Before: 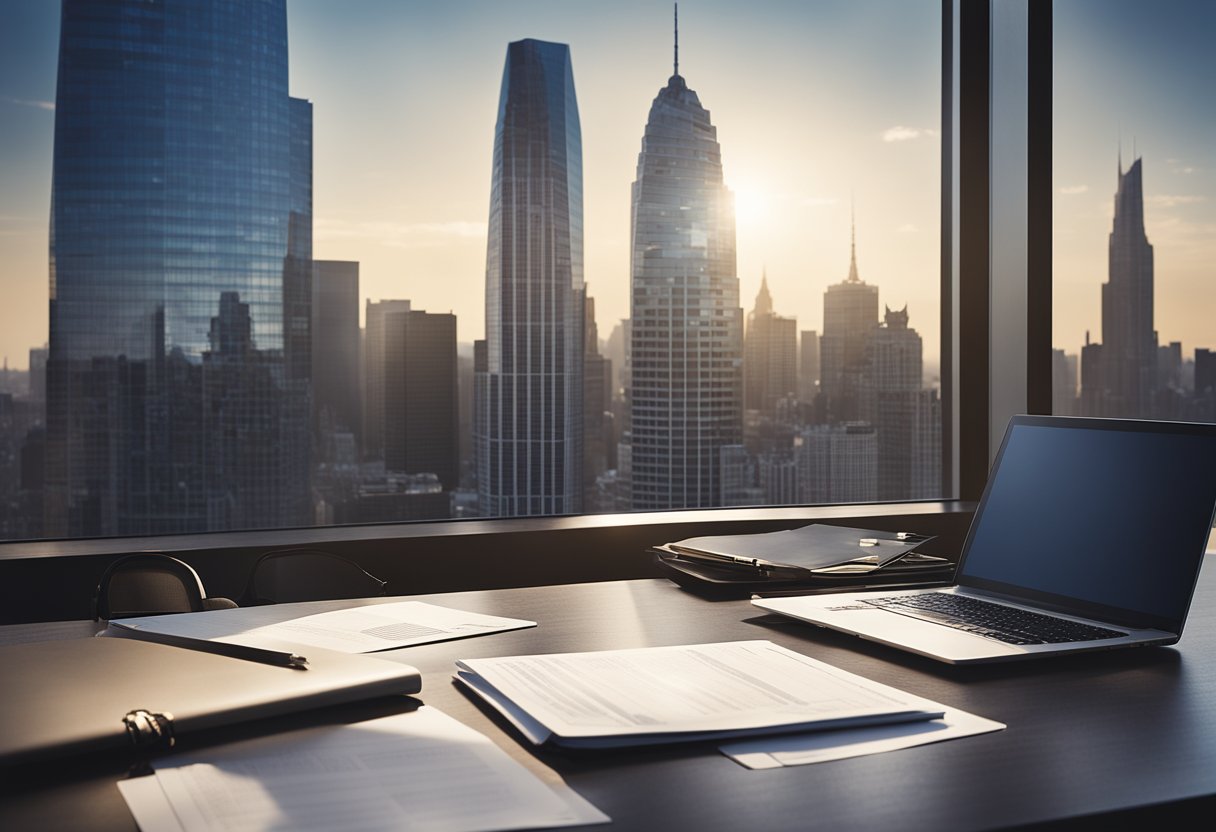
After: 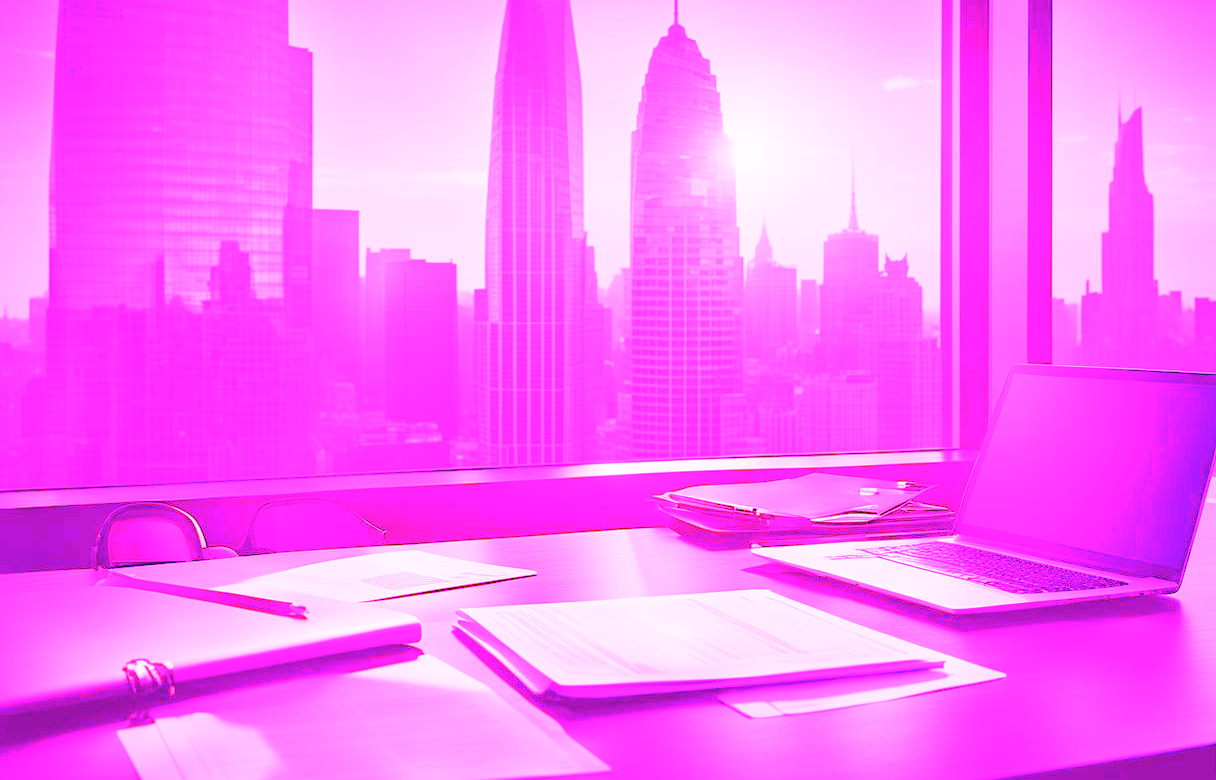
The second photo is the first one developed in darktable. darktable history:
white balance: red 8, blue 8
tone equalizer: on, module defaults
crop and rotate: top 6.25%
